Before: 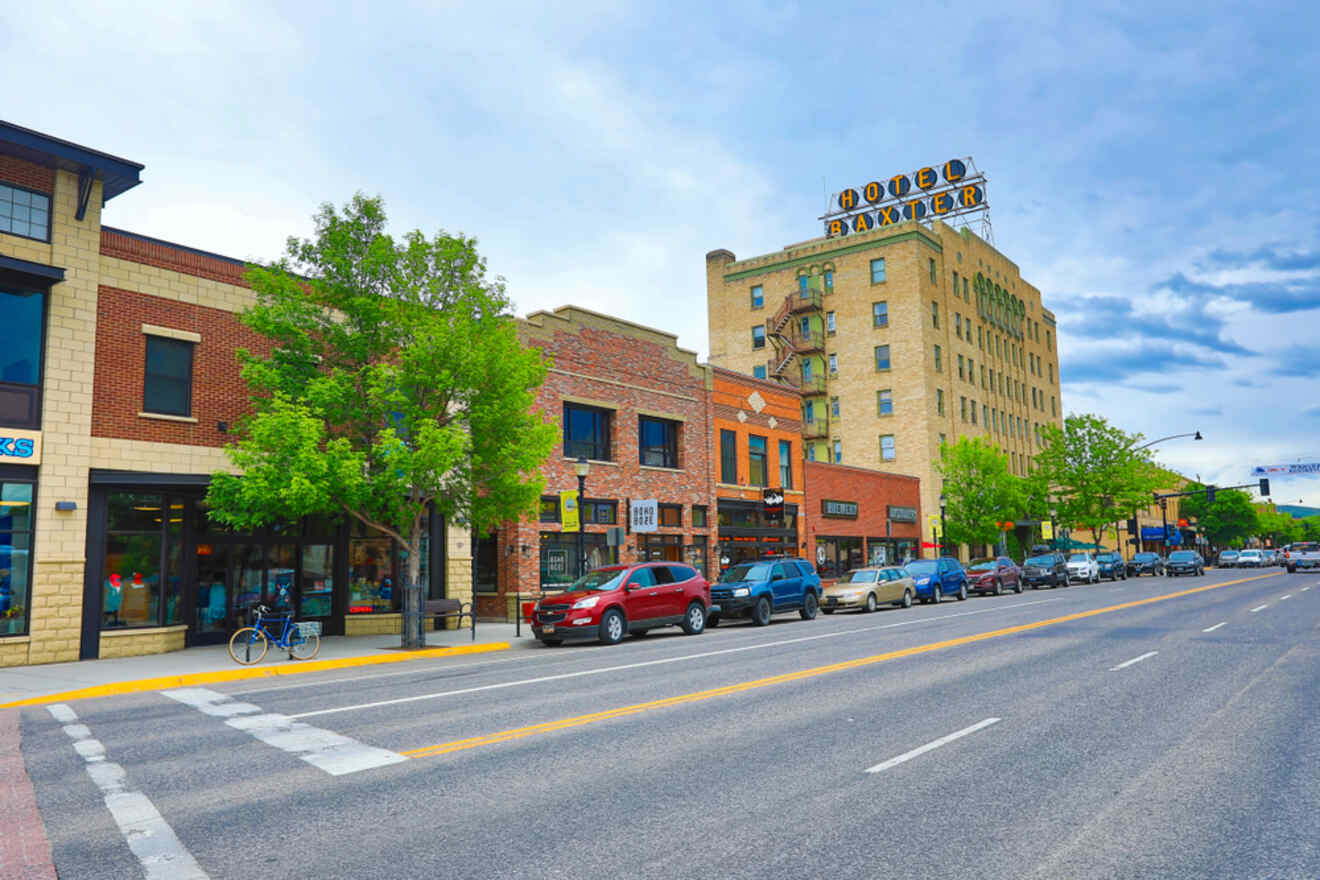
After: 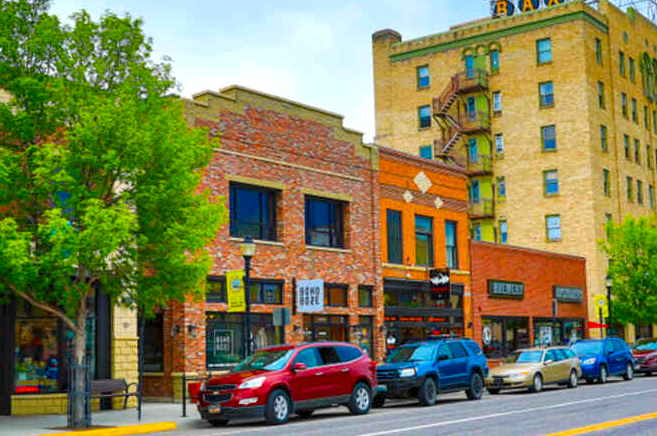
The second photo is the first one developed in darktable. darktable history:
color balance rgb: white fulcrum 1 EV, perceptual saturation grading › global saturation 25.198%, global vibrance 30.406%
crop: left 25.31%, top 25.062%, right 24.861%, bottom 25.304%
local contrast: highlights 86%, shadows 81%
